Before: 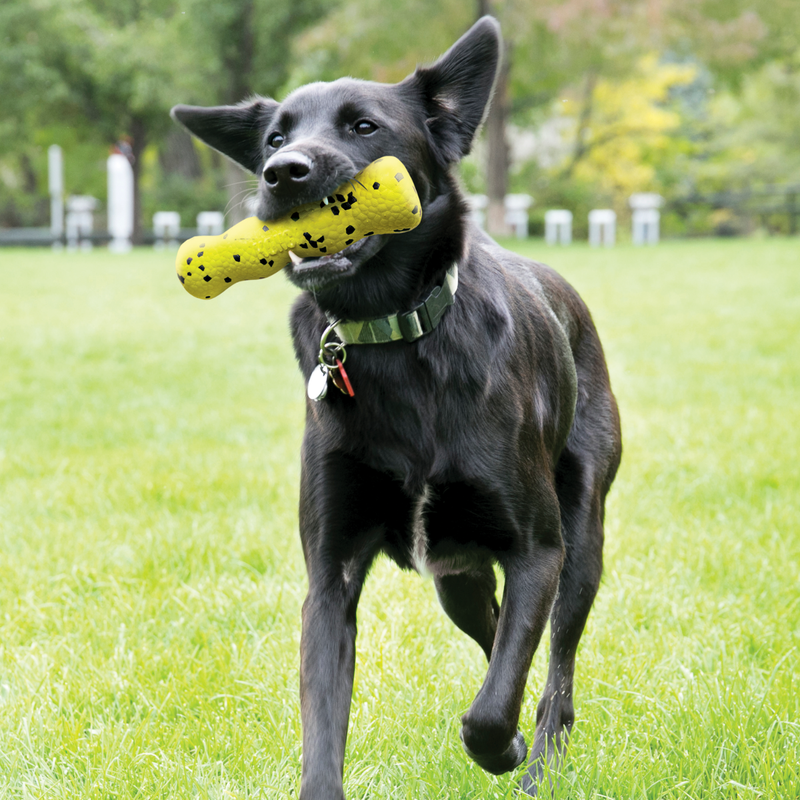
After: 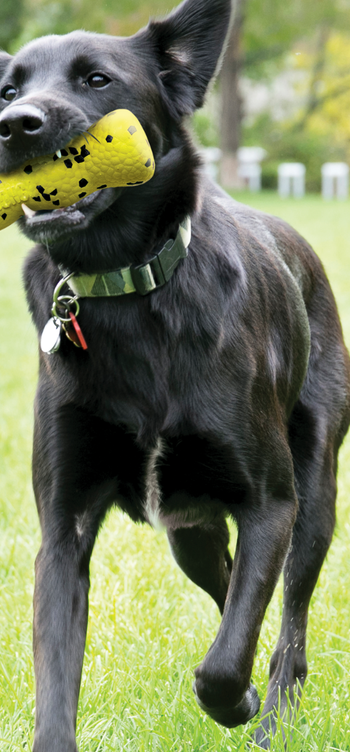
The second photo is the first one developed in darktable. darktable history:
crop: left 33.408%, top 5.972%, right 22.755%
